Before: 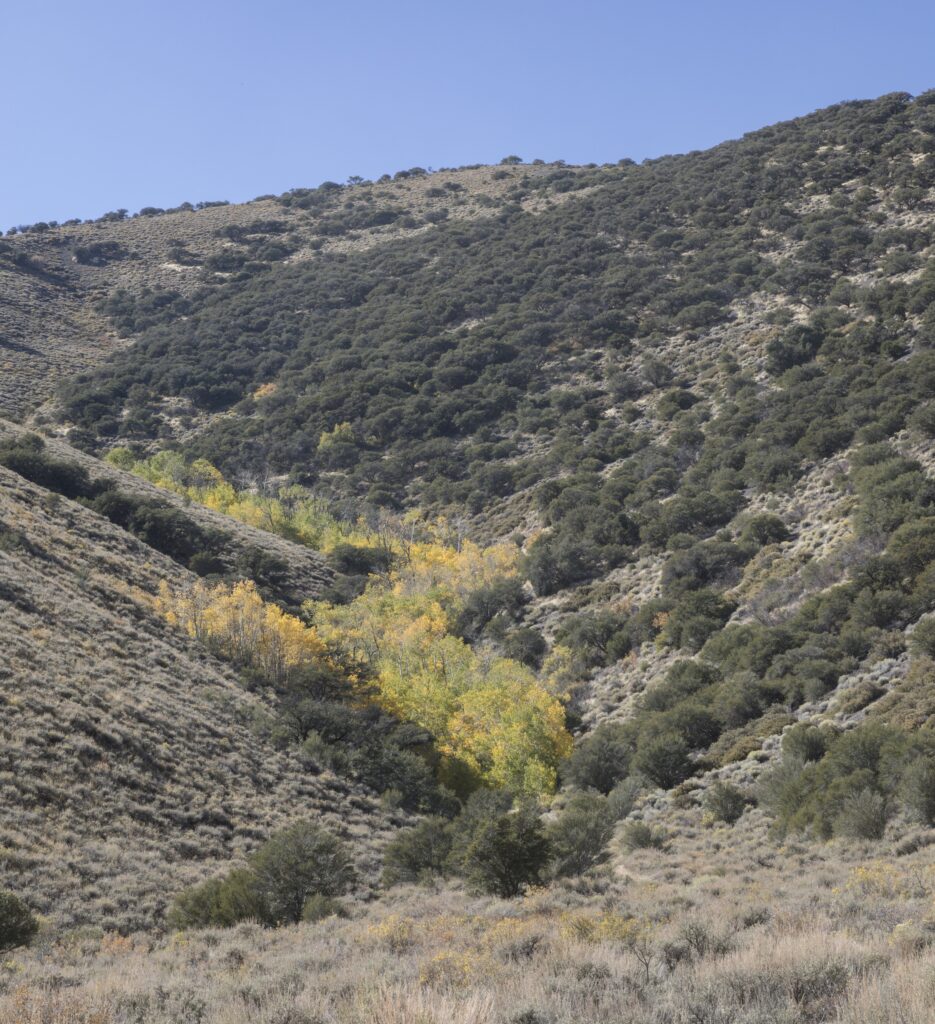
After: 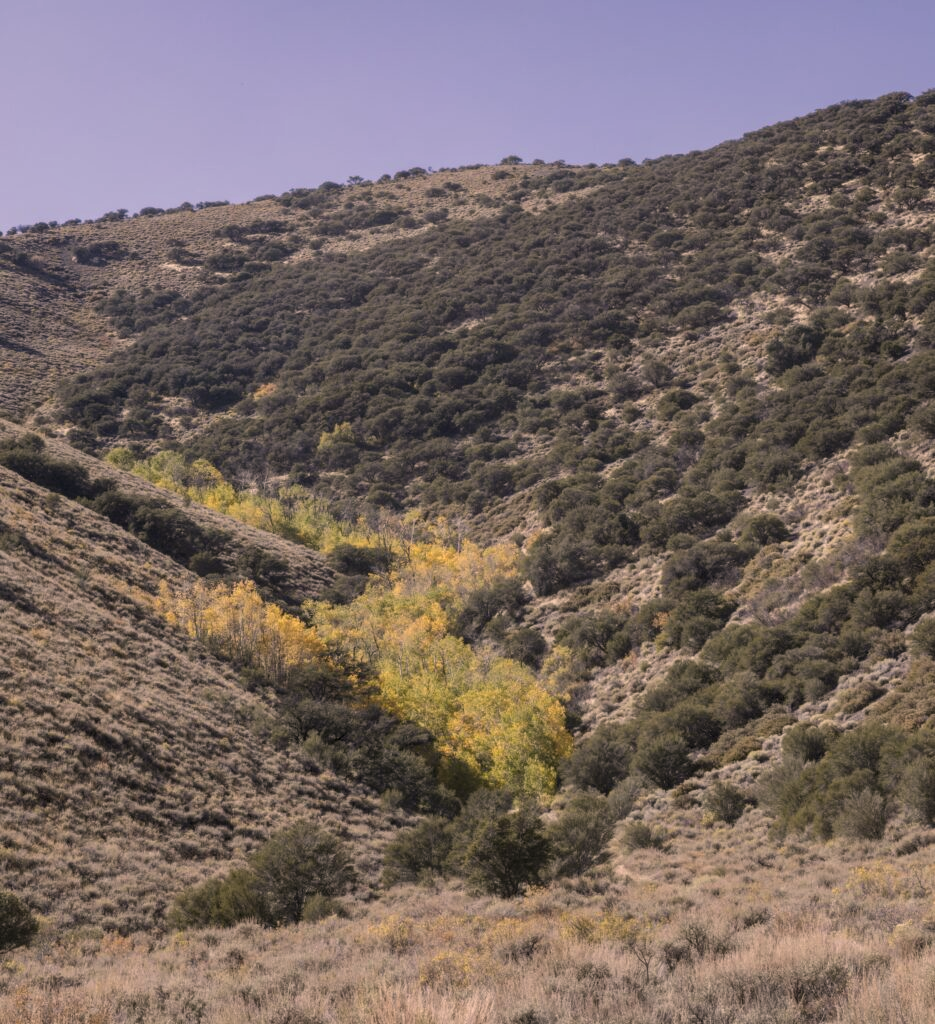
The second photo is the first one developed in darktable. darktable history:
local contrast: on, module defaults
exposure: exposure -0.293 EV, compensate highlight preservation false
color correction: highlights a* 11.96, highlights b* 11.58
